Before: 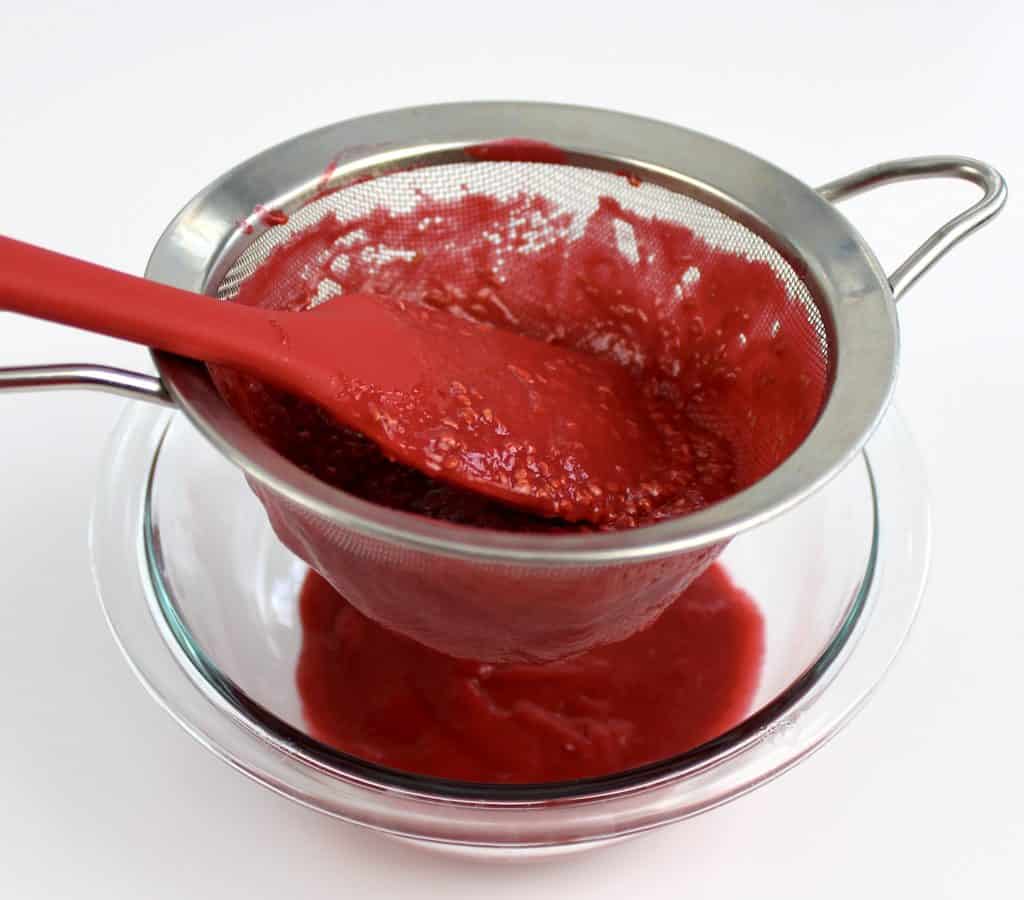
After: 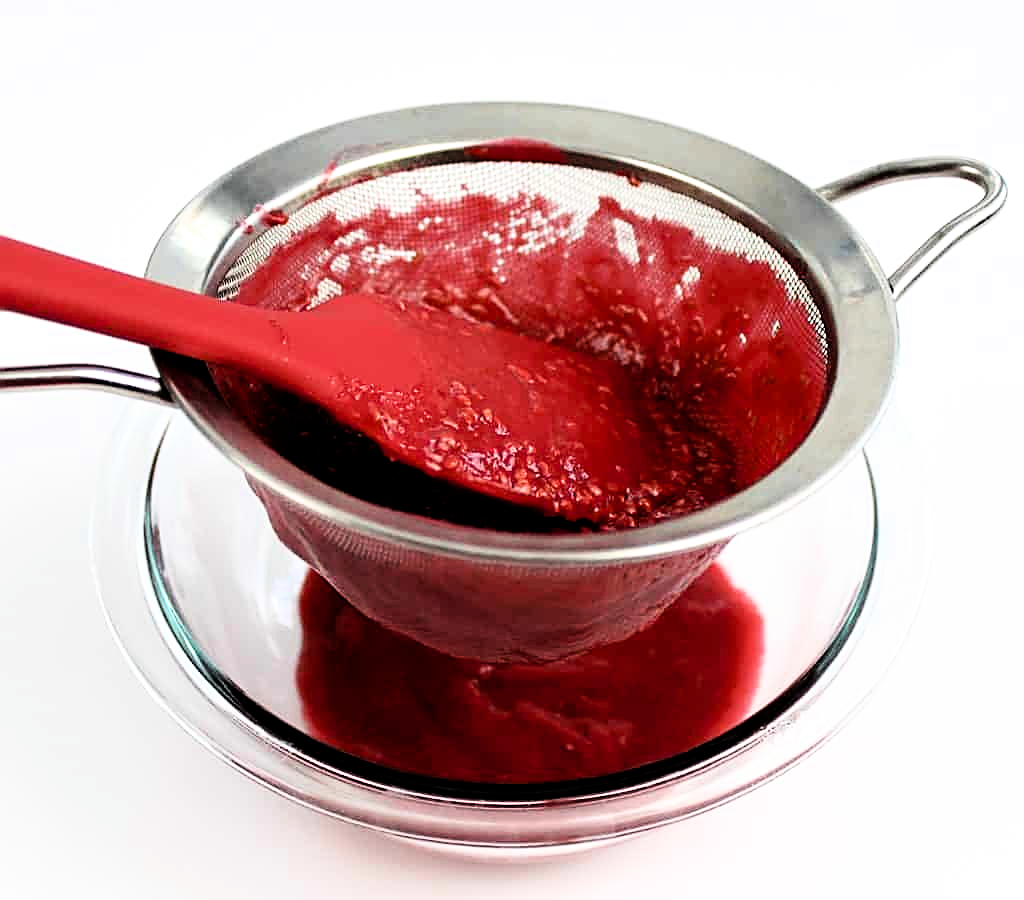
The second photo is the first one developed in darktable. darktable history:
sharpen: on, module defaults
filmic rgb: black relative exposure -3.75 EV, white relative exposure 2.4 EV, dynamic range scaling -50%, hardness 3.42, latitude 30%, contrast 1.8
